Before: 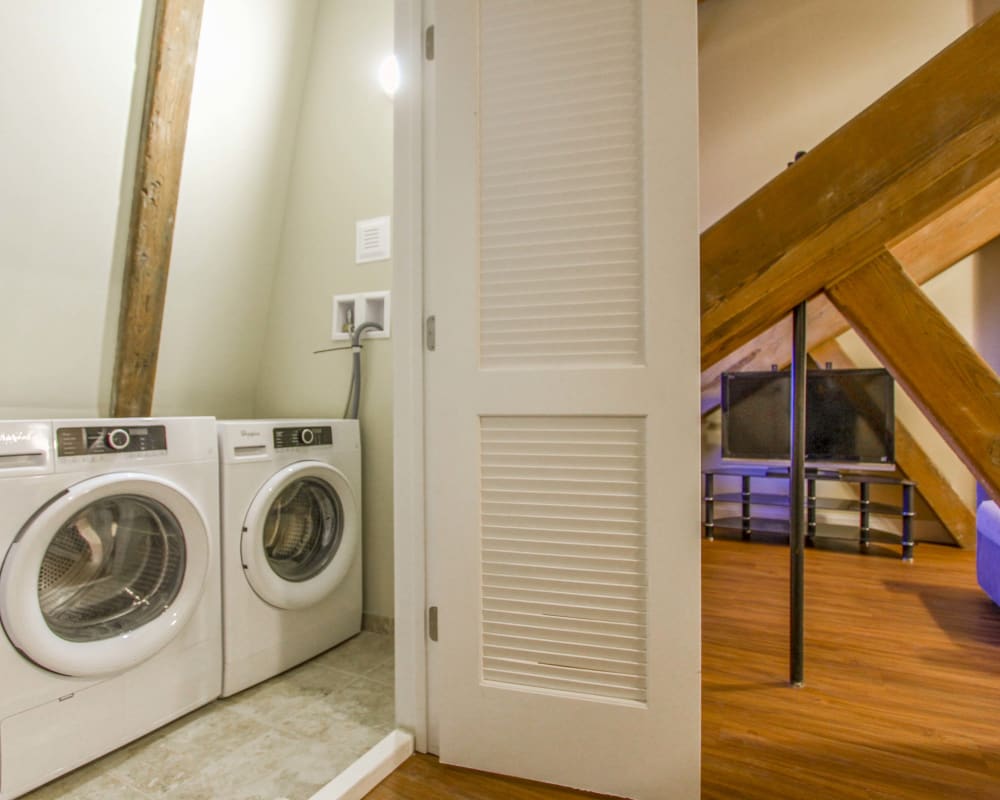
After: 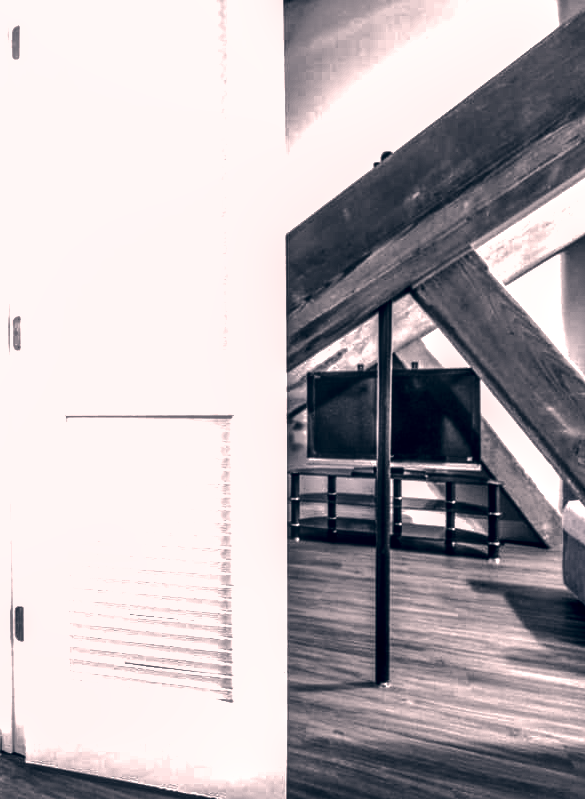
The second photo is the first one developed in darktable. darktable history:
shadows and highlights: shadows 29.84
contrast brightness saturation: contrast 0.019, brightness -0.982, saturation -0.981
exposure: black level correction 0.001, exposure 1.656 EV, compensate exposure bias true, compensate highlight preservation false
local contrast: detail 140%
crop: left 41.477%
color correction: highlights a* 14.06, highlights b* 5.71, shadows a* -5.2, shadows b* -15.77, saturation 0.827
tone curve: curves: ch0 [(0, 0) (0.051, 0.047) (0.102, 0.099) (0.228, 0.262) (0.446, 0.527) (0.695, 0.778) (0.908, 0.946) (1, 1)]; ch1 [(0, 0) (0.339, 0.298) (0.402, 0.363) (0.453, 0.413) (0.485, 0.469) (0.494, 0.493) (0.504, 0.501) (0.525, 0.533) (0.563, 0.591) (0.597, 0.631) (1, 1)]; ch2 [(0, 0) (0.48, 0.48) (0.504, 0.5) (0.539, 0.554) (0.59, 0.628) (0.642, 0.682) (0.824, 0.815) (1, 1)], color space Lab, linked channels, preserve colors none
